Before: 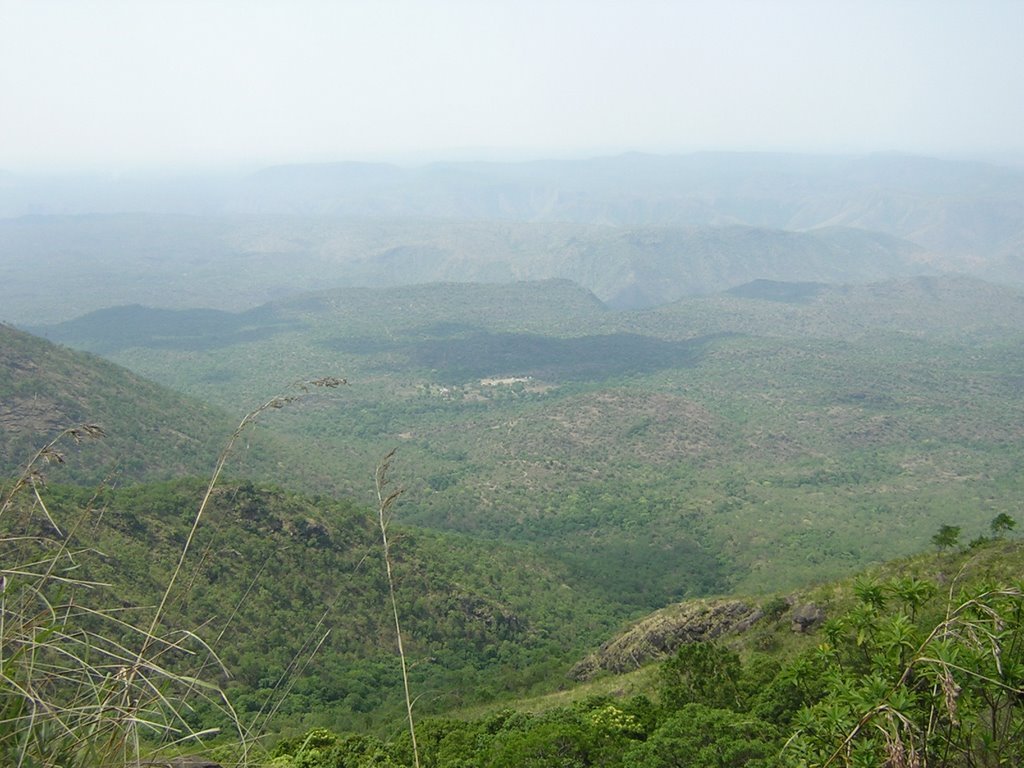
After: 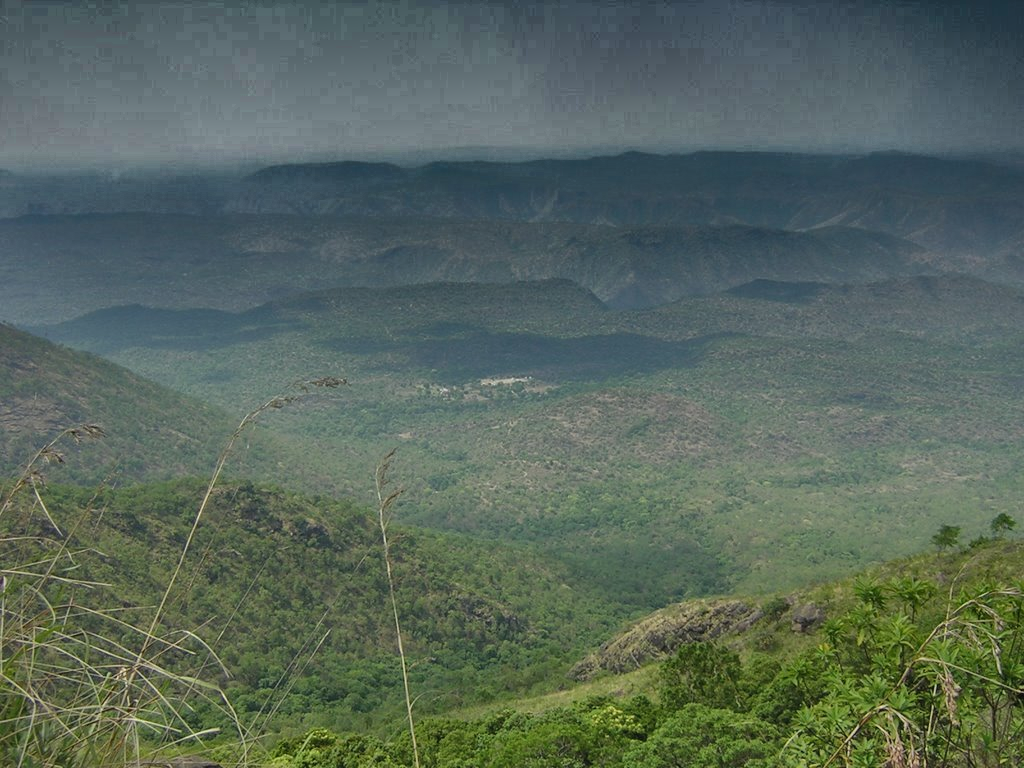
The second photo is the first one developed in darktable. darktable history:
shadows and highlights: radius 124.6, shadows 99.63, white point adjustment -2.89, highlights -99.74, soften with gaussian
